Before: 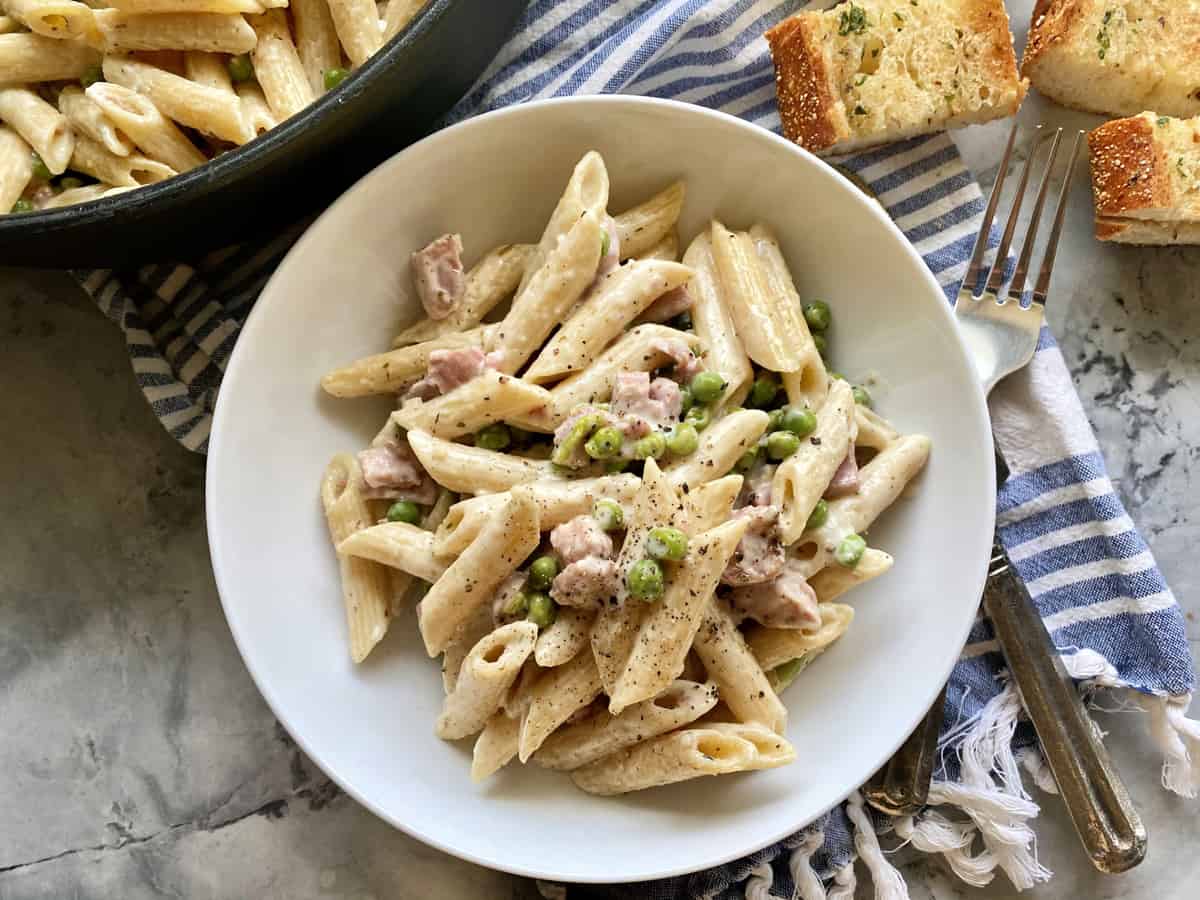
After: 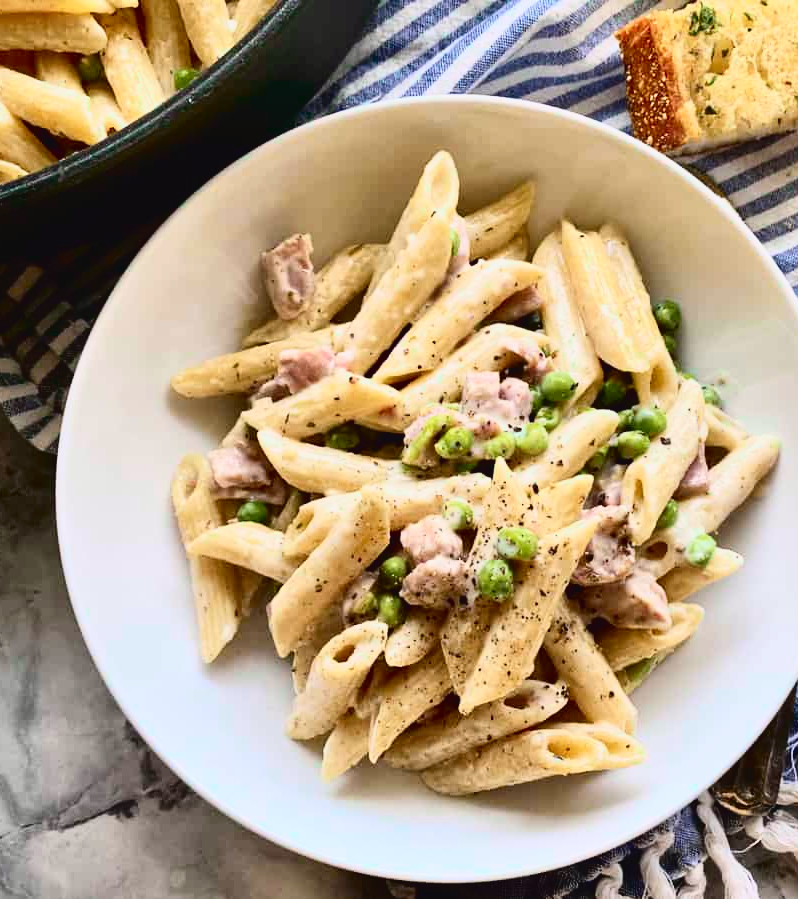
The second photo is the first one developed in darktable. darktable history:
tone curve: curves: ch0 [(0, 0.031) (0.139, 0.084) (0.311, 0.278) (0.495, 0.544) (0.718, 0.816) (0.841, 0.909) (1, 0.967)]; ch1 [(0, 0) (0.272, 0.249) (0.388, 0.385) (0.479, 0.456) (0.495, 0.497) (0.538, 0.55) (0.578, 0.595) (0.707, 0.778) (1, 1)]; ch2 [(0, 0) (0.125, 0.089) (0.353, 0.329) (0.443, 0.408) (0.502, 0.495) (0.56, 0.553) (0.608, 0.631) (1, 1)], color space Lab, independent channels, preserve colors none
crop and rotate: left 12.517%, right 20.912%
